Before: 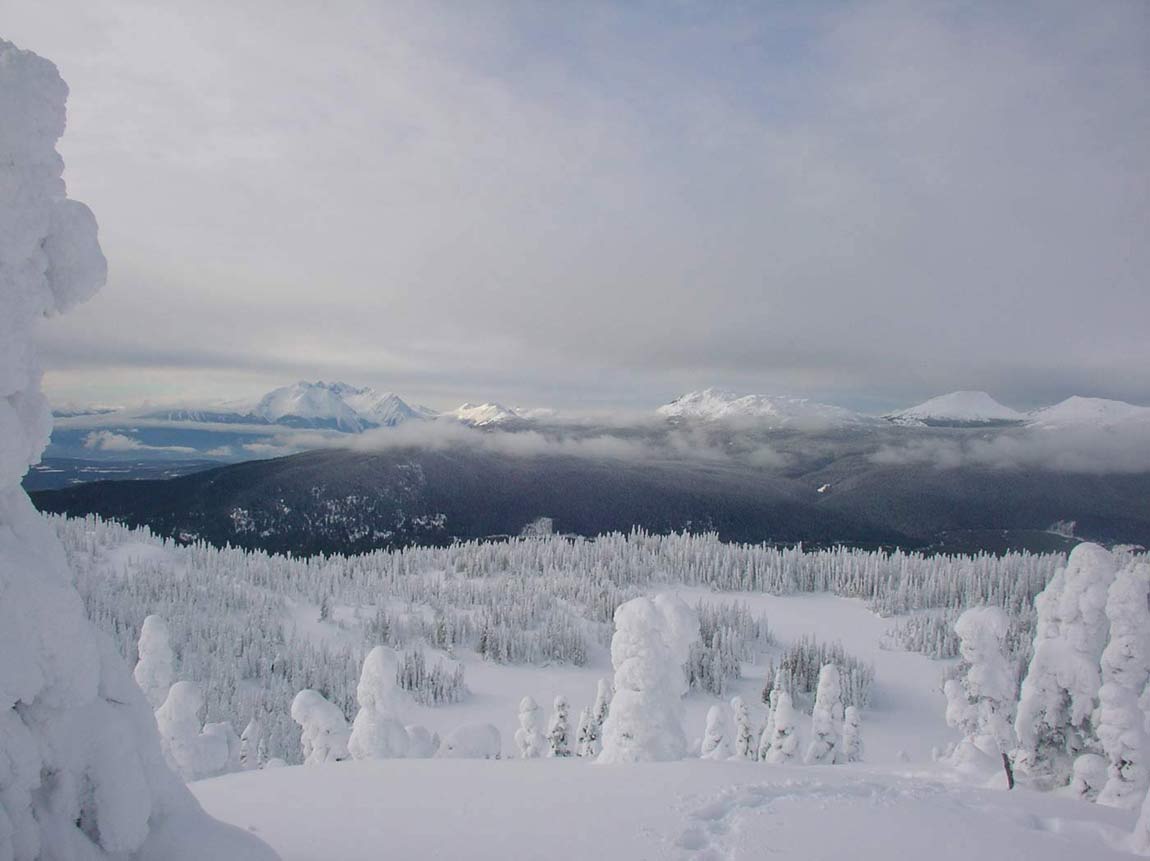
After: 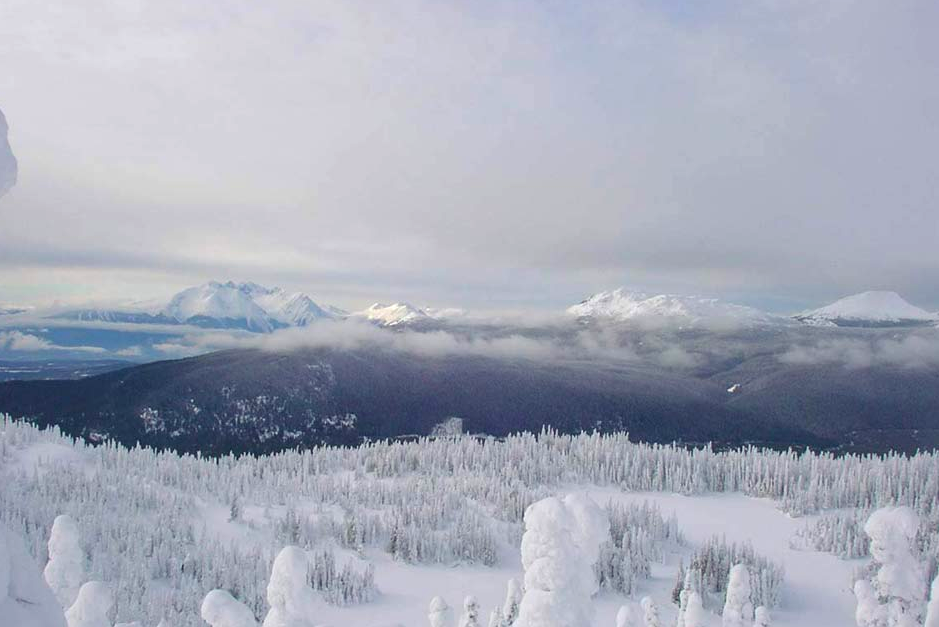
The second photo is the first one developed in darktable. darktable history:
exposure: exposure 0.342 EV, compensate exposure bias true, compensate highlight preservation false
crop: left 7.892%, top 11.623%, right 10.411%, bottom 15.47%
color balance rgb: shadows lift › chroma 3.298%, shadows lift › hue 279.93°, linear chroma grading › shadows -8.461%, linear chroma grading › global chroma 9.768%, perceptual saturation grading › global saturation 11.75%
